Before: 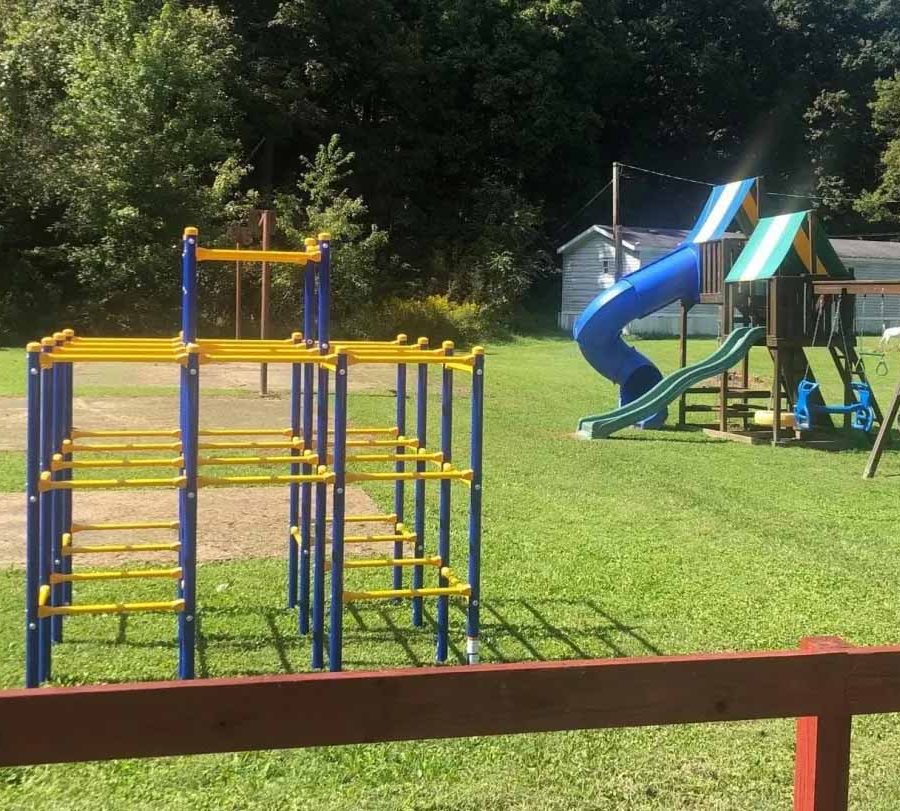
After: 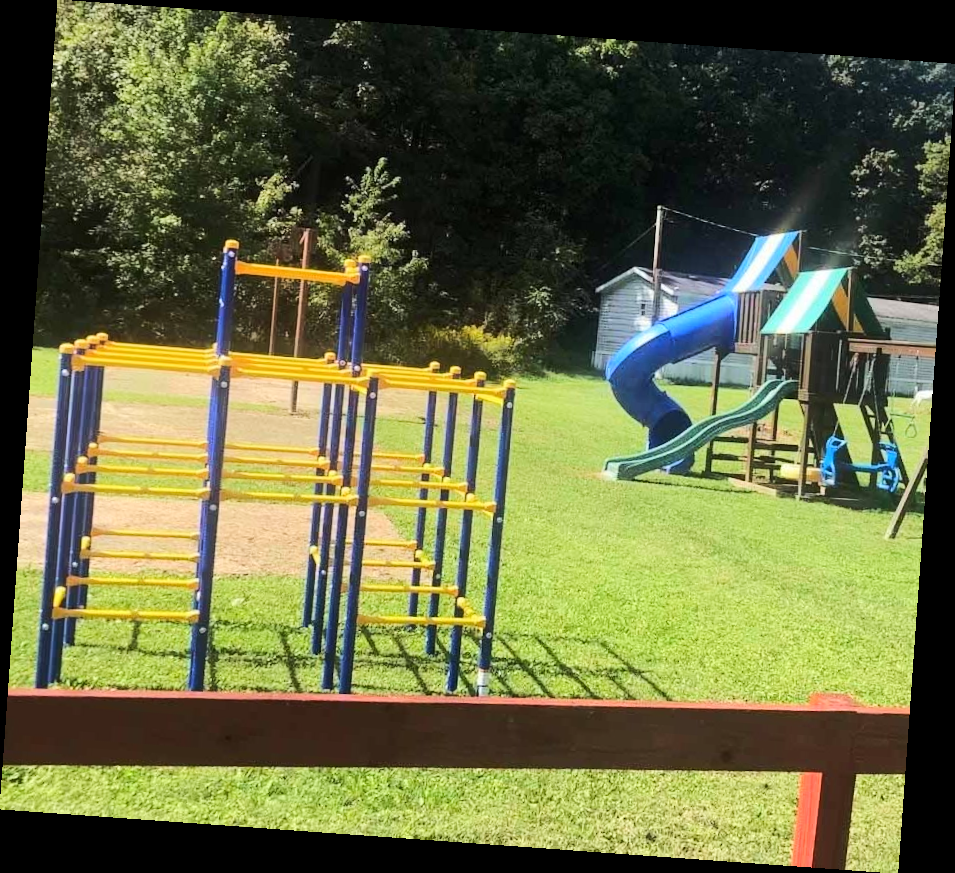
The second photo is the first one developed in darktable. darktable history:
rgb curve: curves: ch0 [(0, 0) (0.284, 0.292) (0.505, 0.644) (1, 1)]; ch1 [(0, 0) (0.284, 0.292) (0.505, 0.644) (1, 1)]; ch2 [(0, 0) (0.284, 0.292) (0.505, 0.644) (1, 1)], compensate middle gray true
rotate and perspective: rotation 4.1°, automatic cropping off
